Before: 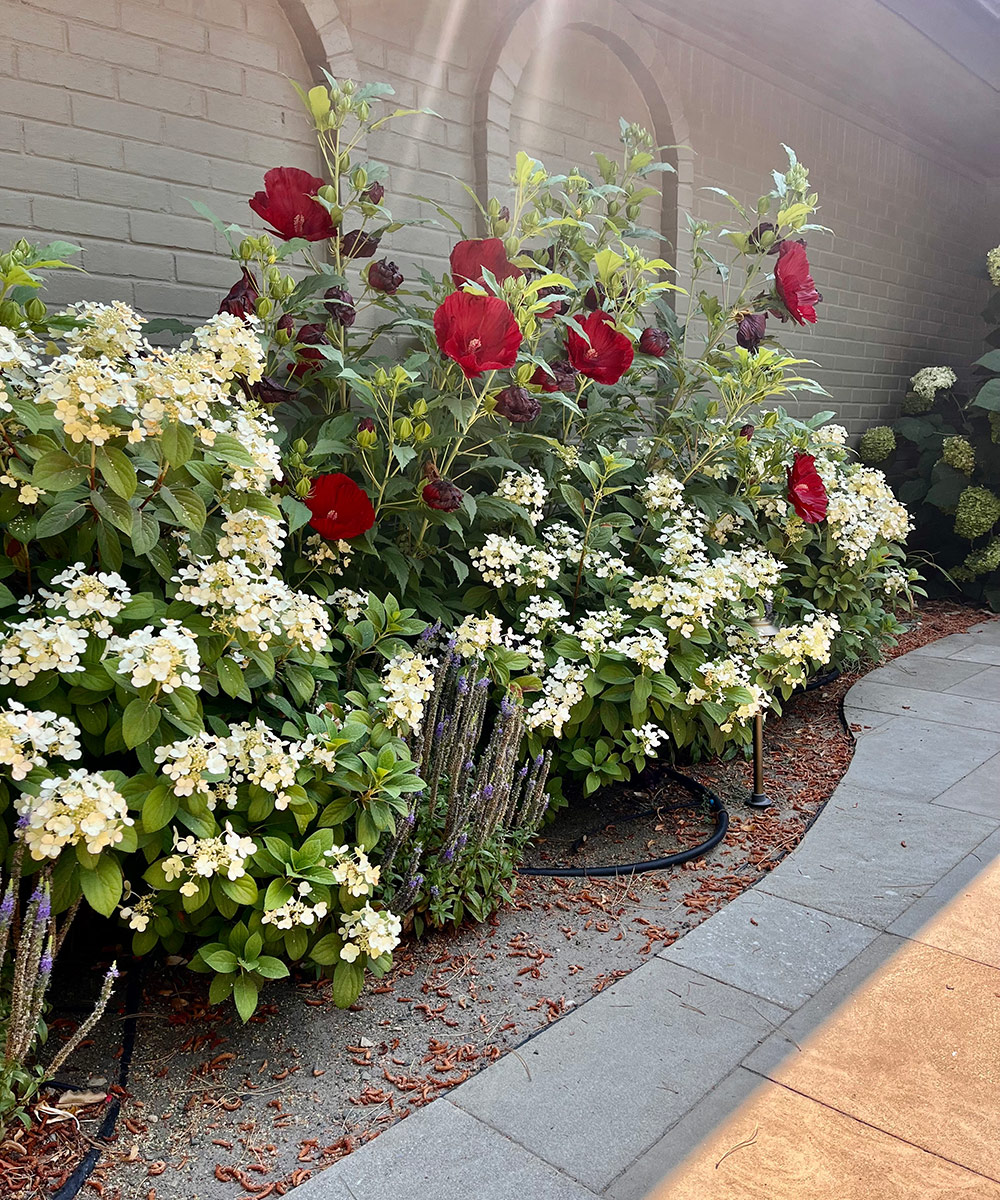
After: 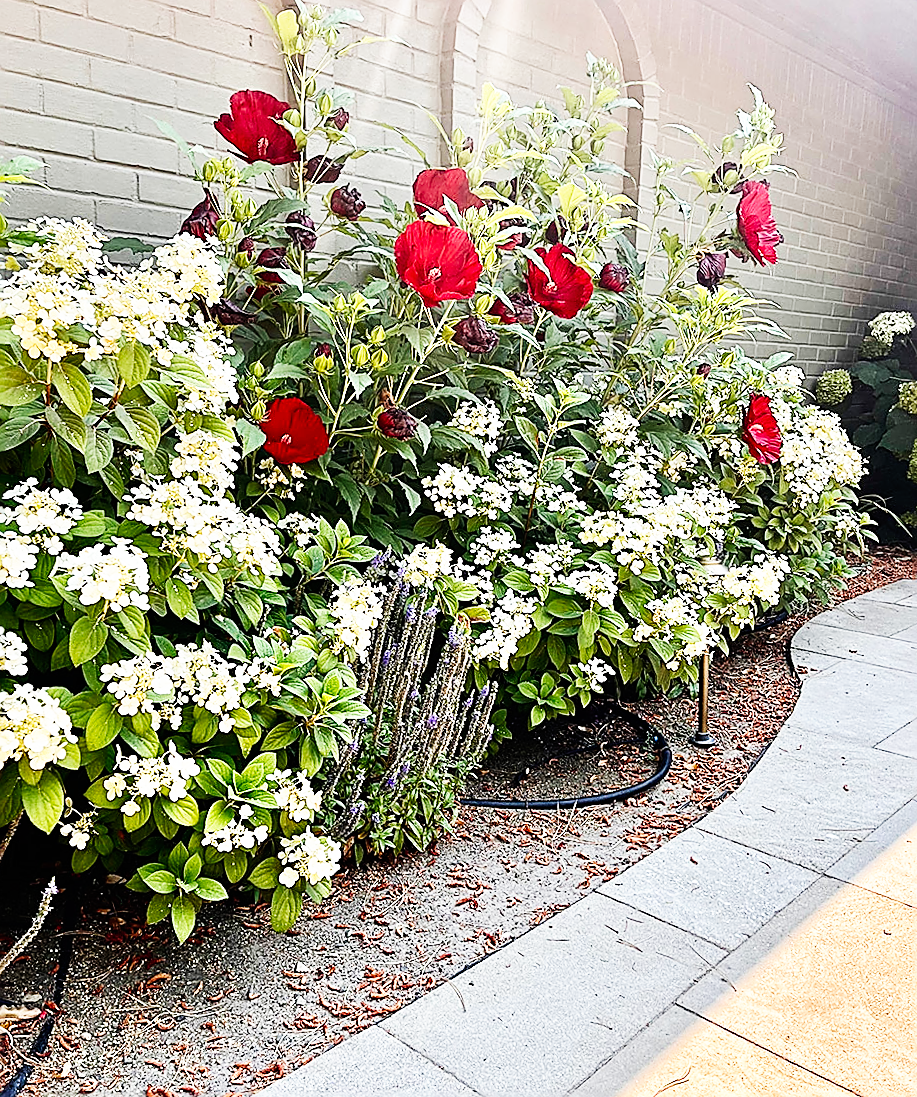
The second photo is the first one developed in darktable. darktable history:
tone equalizer: smoothing diameter 2.04%, edges refinement/feathering 15.27, mask exposure compensation -1.57 EV, filter diffusion 5
base curve: curves: ch0 [(0, 0) (0.007, 0.004) (0.027, 0.03) (0.046, 0.07) (0.207, 0.54) (0.442, 0.872) (0.673, 0.972) (1, 1)], preserve colors none
crop and rotate: angle -1.97°, left 3.165%, top 4.052%, right 1.356%, bottom 0.754%
sharpen: radius 1.71, amount 1.284
